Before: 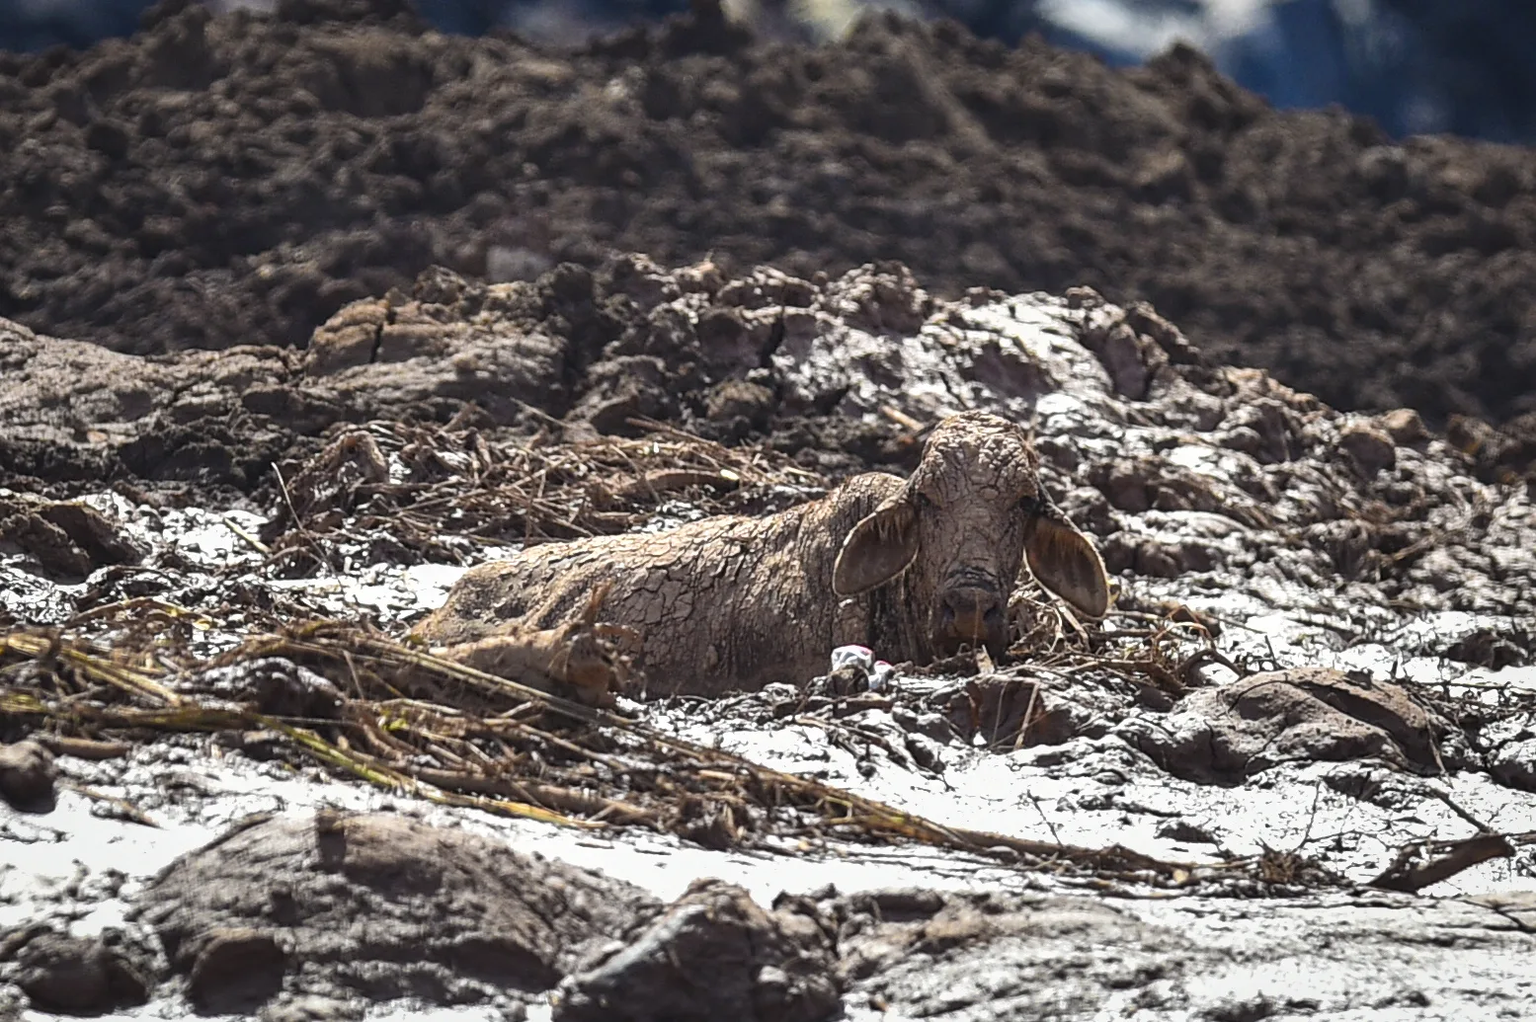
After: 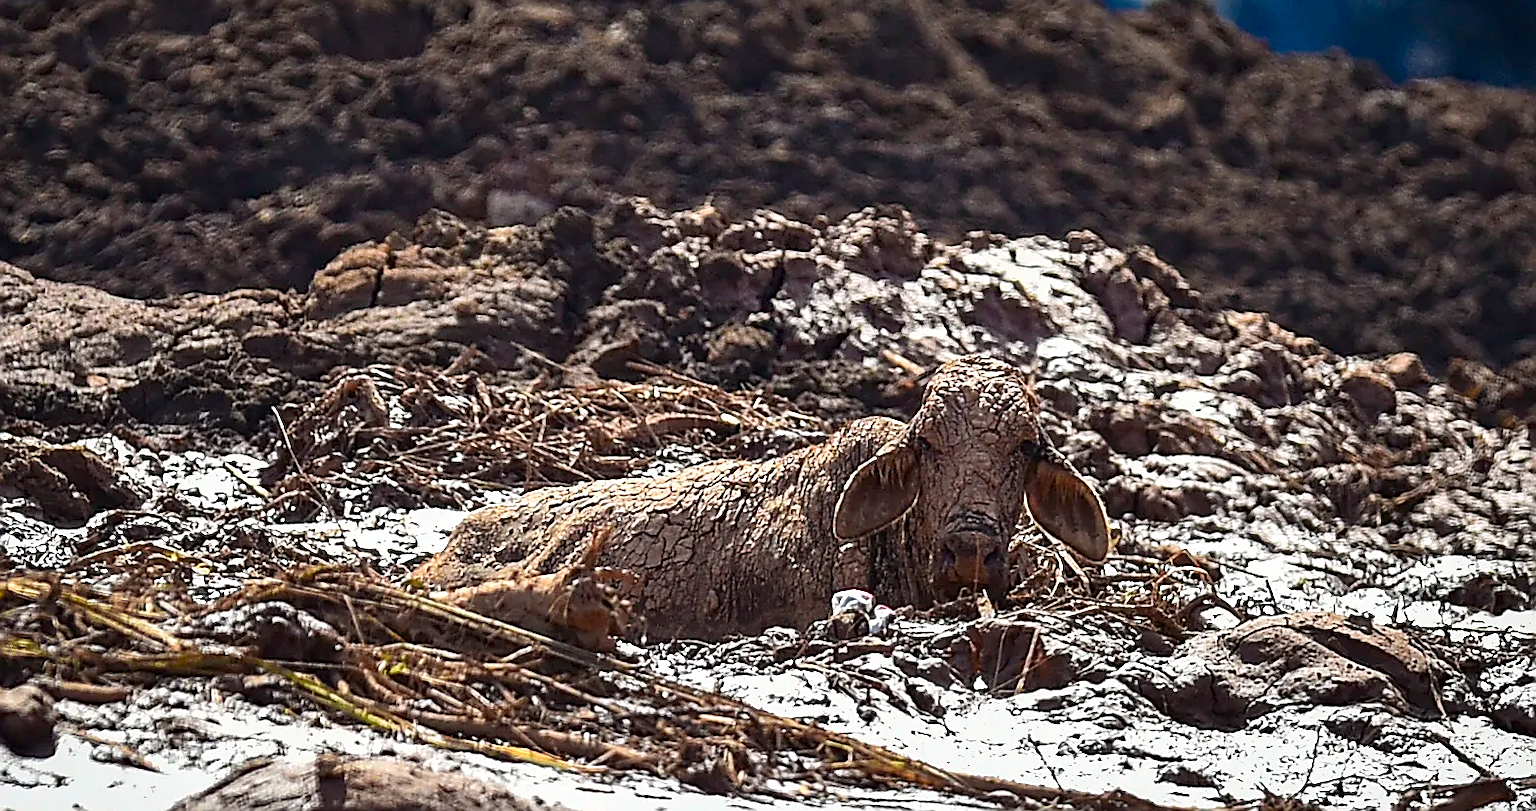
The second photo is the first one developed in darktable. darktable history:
sharpen: radius 1.4, amount 1.25, threshold 0.7
contrast brightness saturation: contrast 0.08, saturation 0.2
haze removal: compatibility mode true, adaptive false
crop and rotate: top 5.667%, bottom 14.937%
